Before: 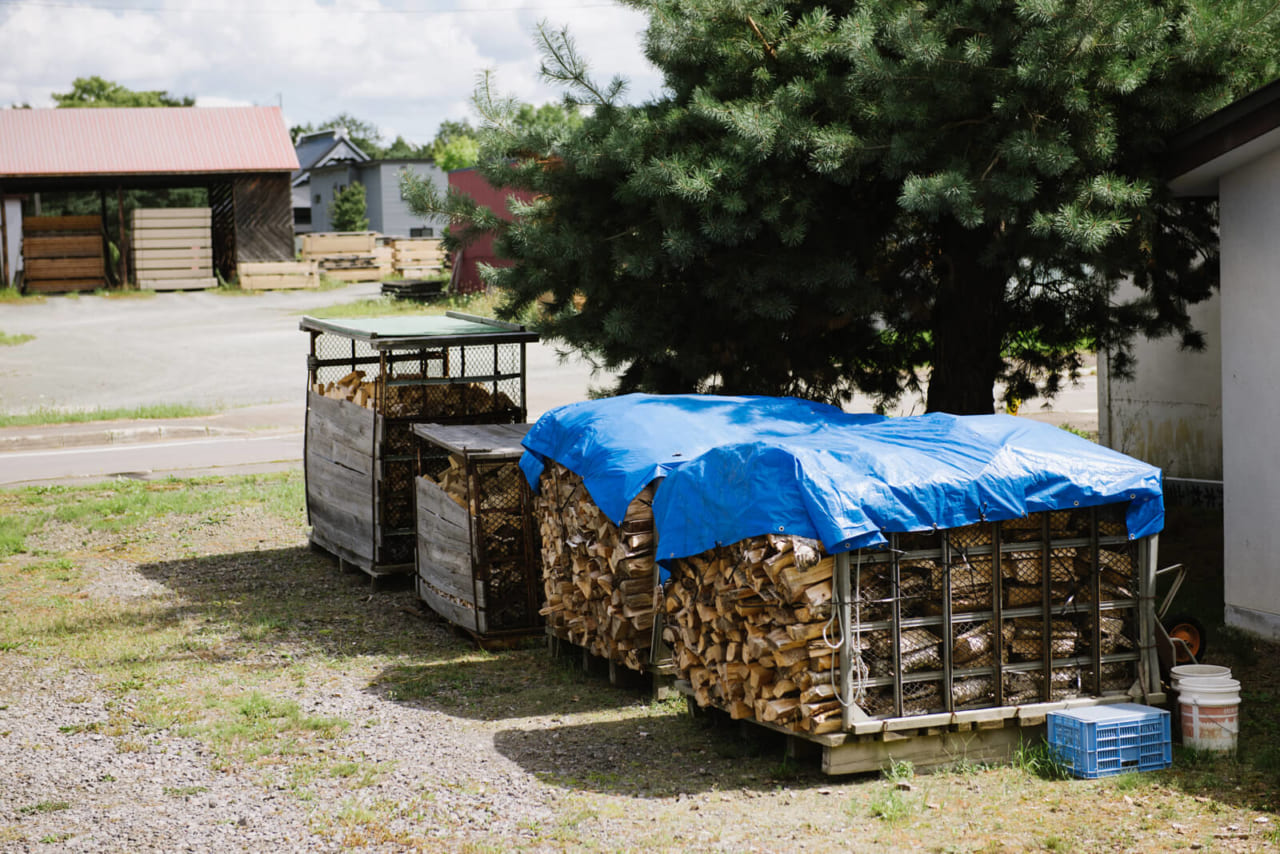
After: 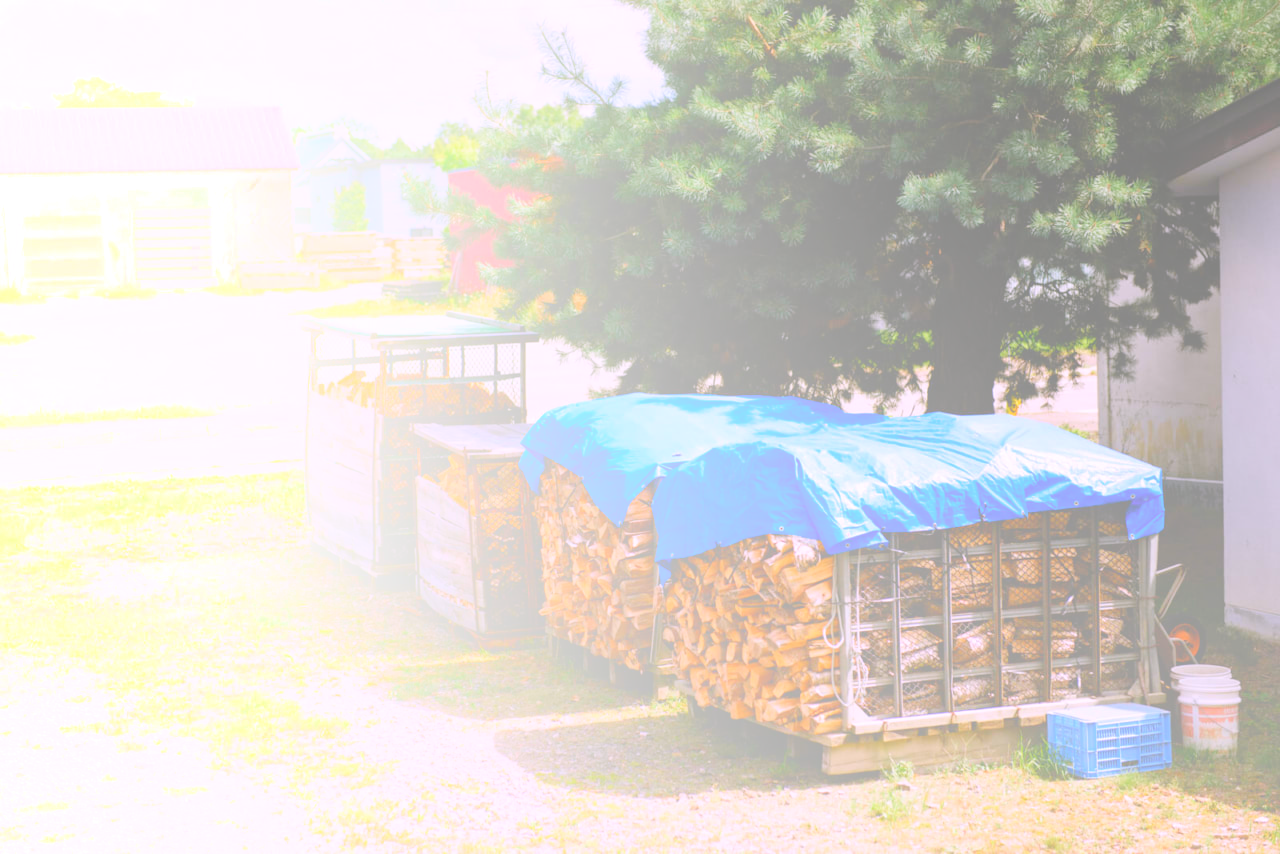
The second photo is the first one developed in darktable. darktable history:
bloom: size 85%, threshold 5%, strength 85%
local contrast: mode bilateral grid, contrast 20, coarseness 50, detail 130%, midtone range 0.2
white balance: red 1.066, blue 1.119
